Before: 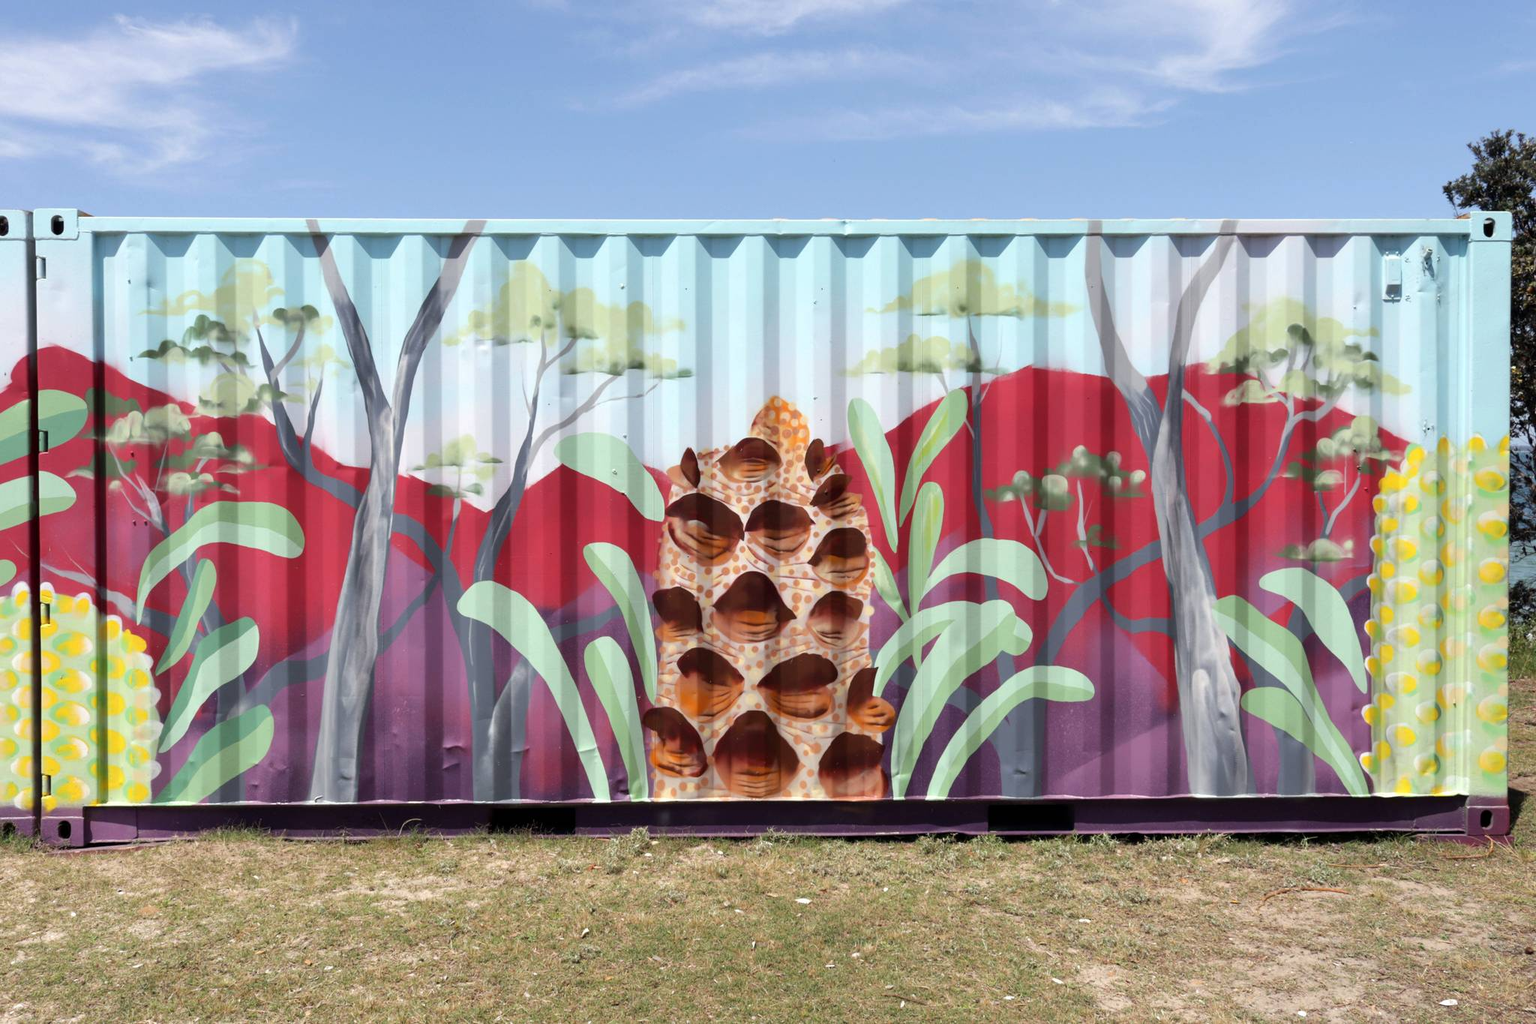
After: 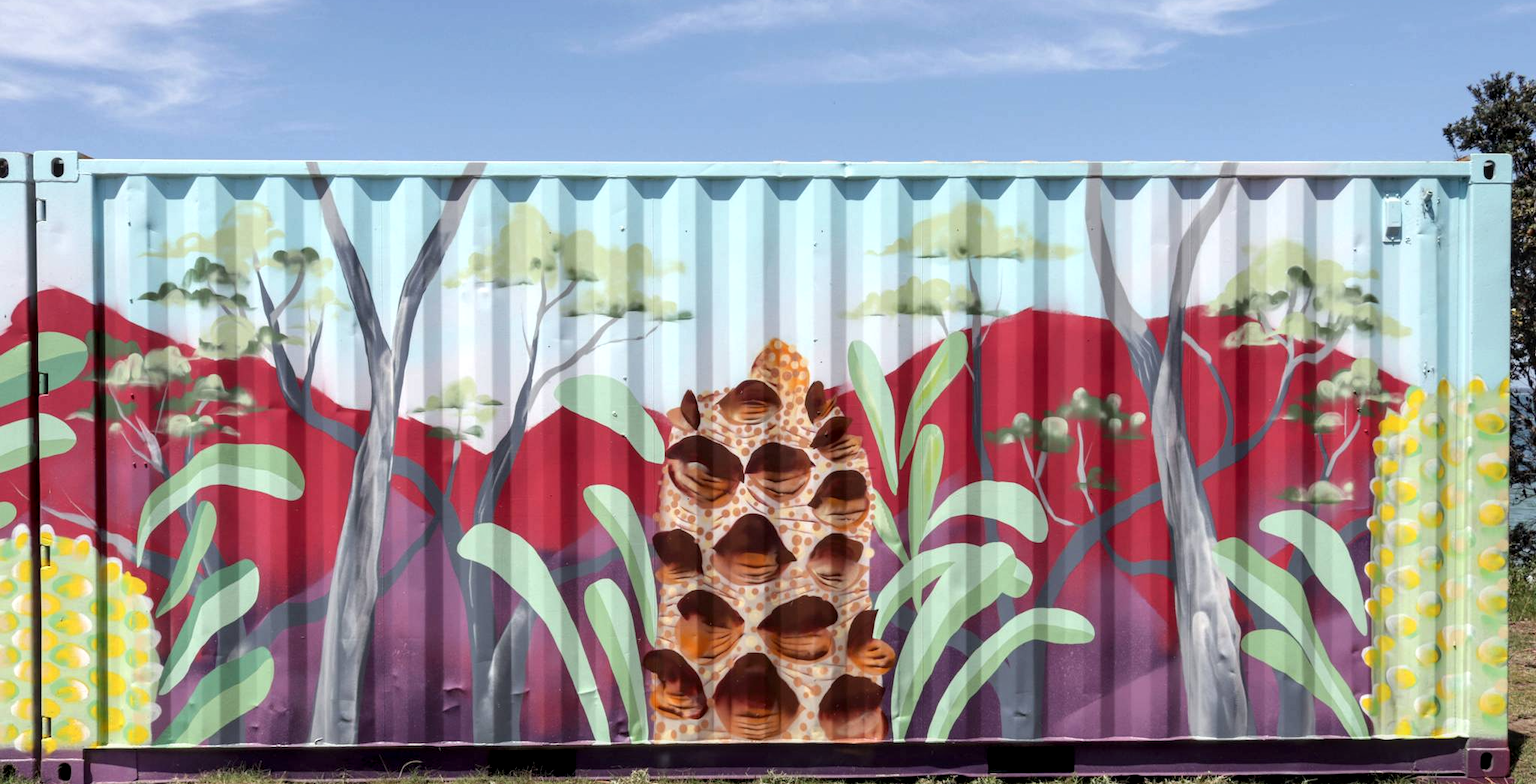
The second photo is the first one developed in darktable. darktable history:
local contrast: detail 130%
crop: top 5.667%, bottom 17.637%
